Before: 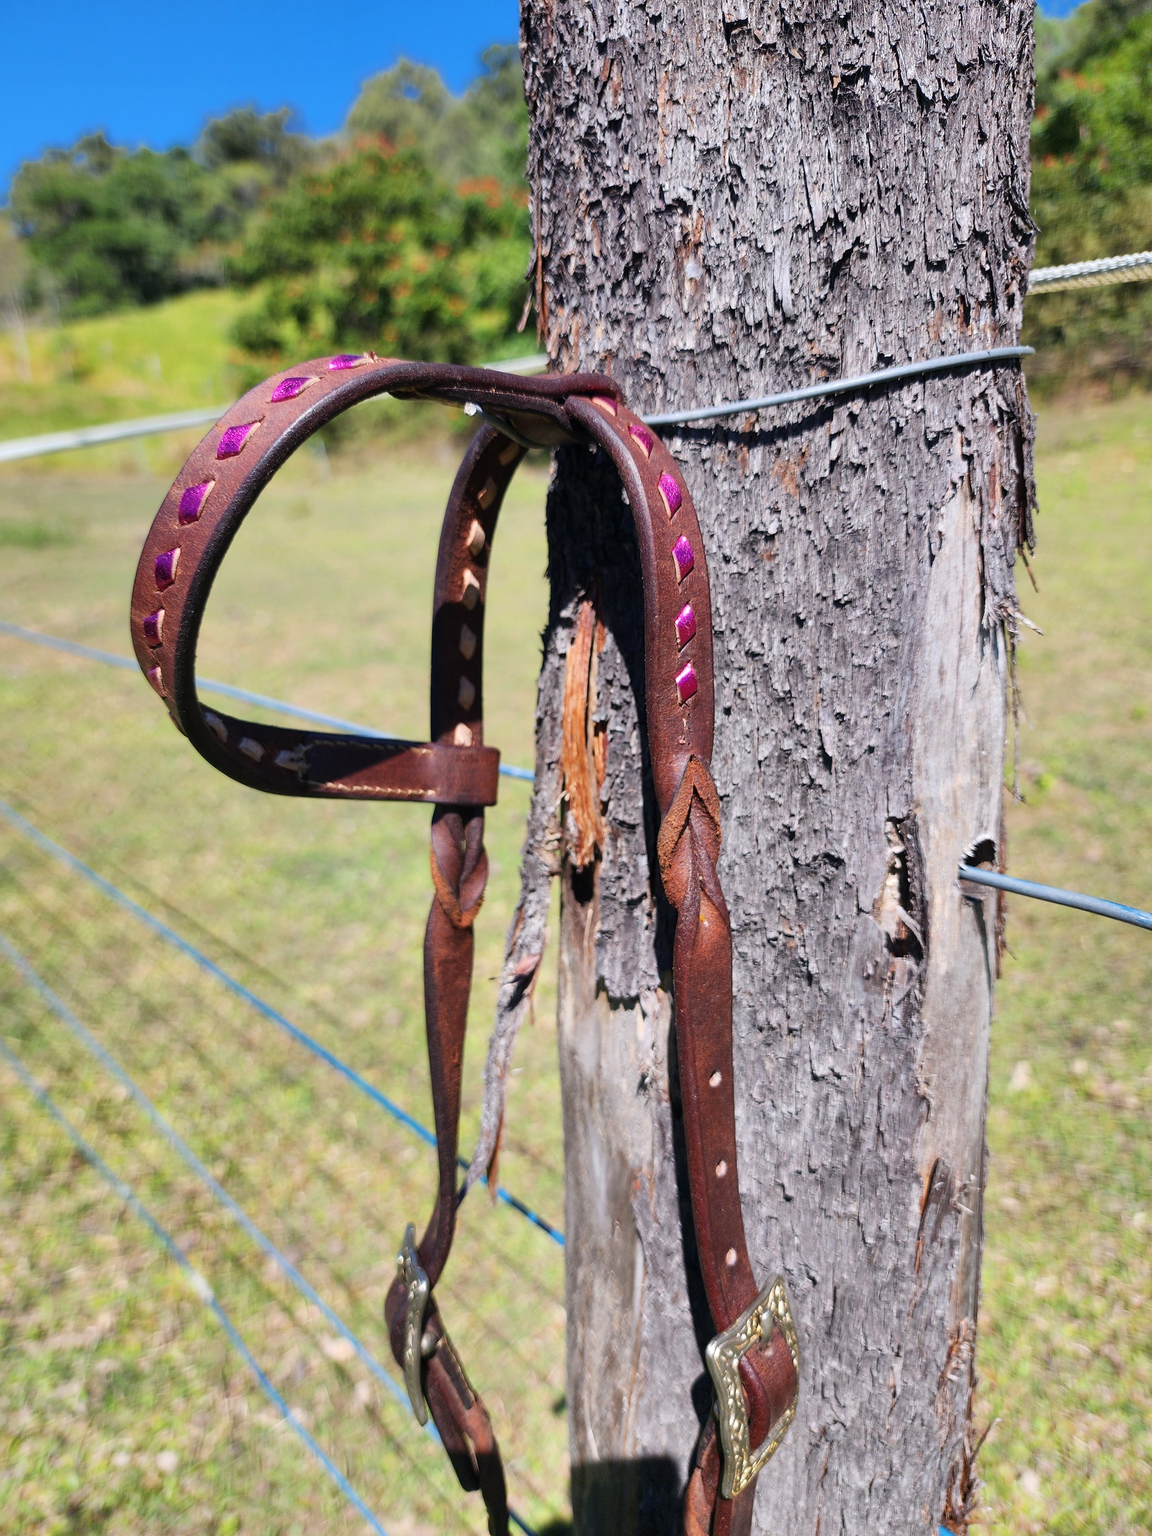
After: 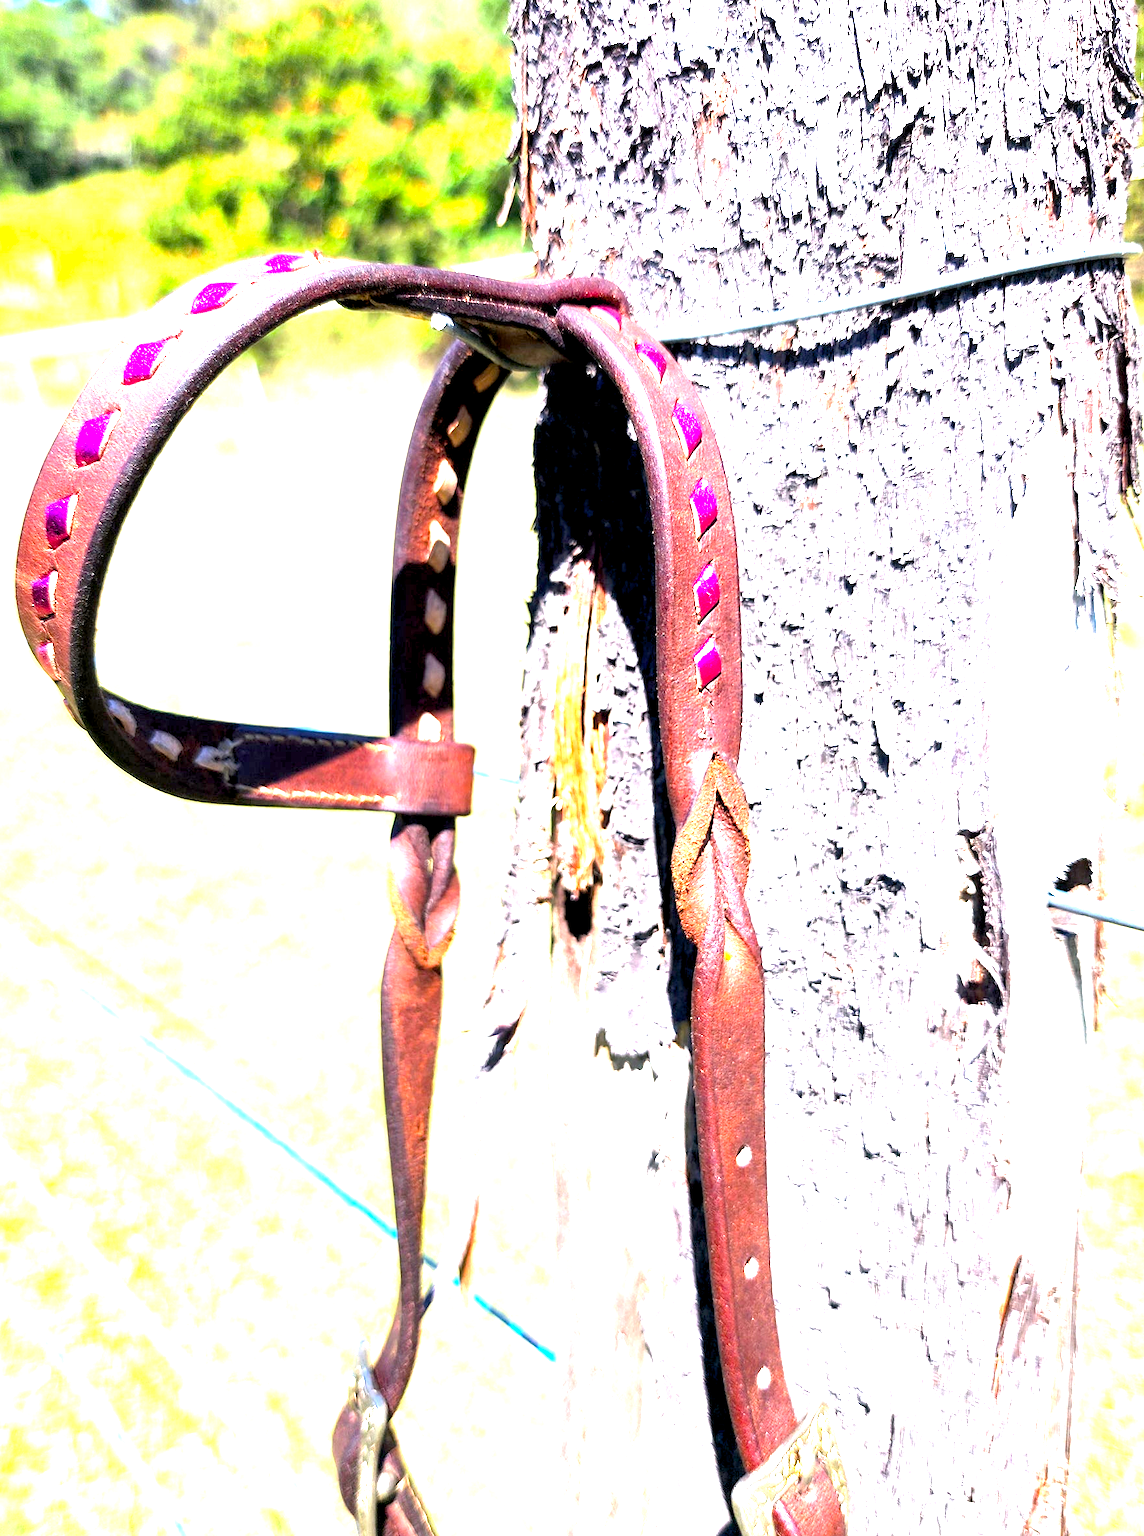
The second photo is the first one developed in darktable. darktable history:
exposure: black level correction 0.001, exposure 1.806 EV, compensate exposure bias true, compensate highlight preservation false
crop and rotate: left 10.29%, top 9.847%, right 9.96%, bottom 9.851%
color balance rgb: global offset › luminance -1.435%, perceptual saturation grading › global saturation 19.581%
tone equalizer: -8 EV -0.775 EV, -7 EV -0.679 EV, -6 EV -0.601 EV, -5 EV -0.368 EV, -3 EV 0.392 EV, -2 EV 0.6 EV, -1 EV 0.692 EV, +0 EV 0.719 EV
